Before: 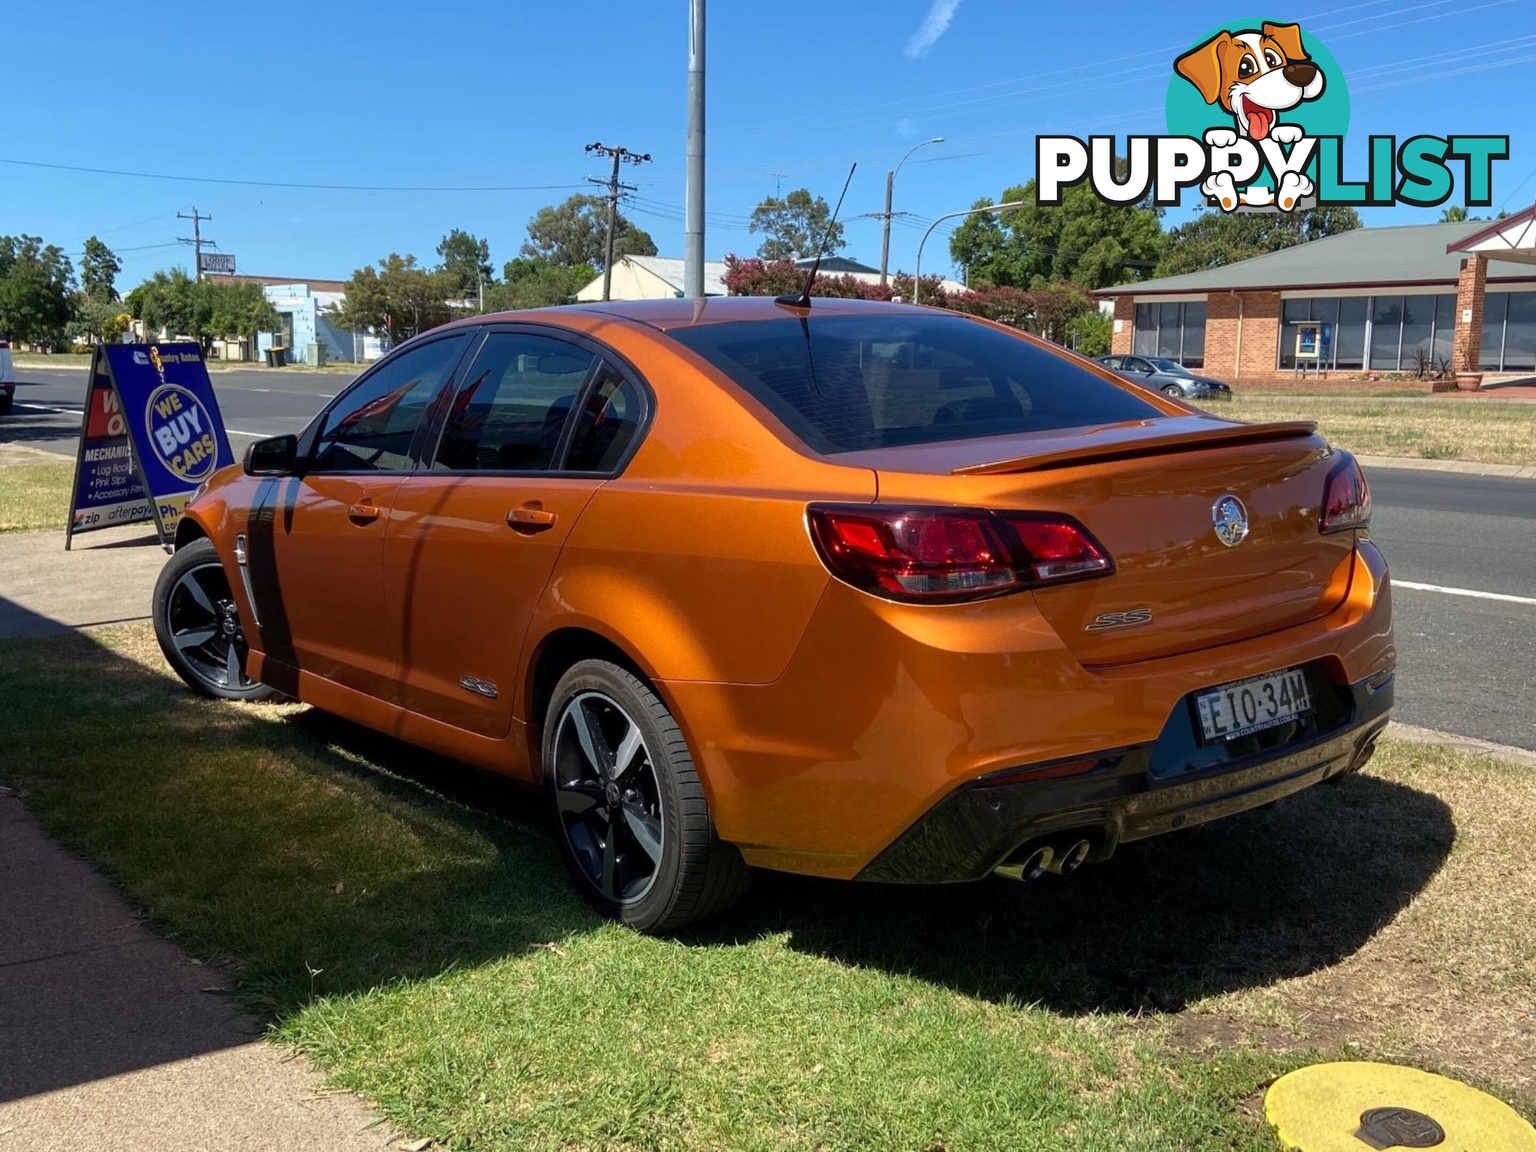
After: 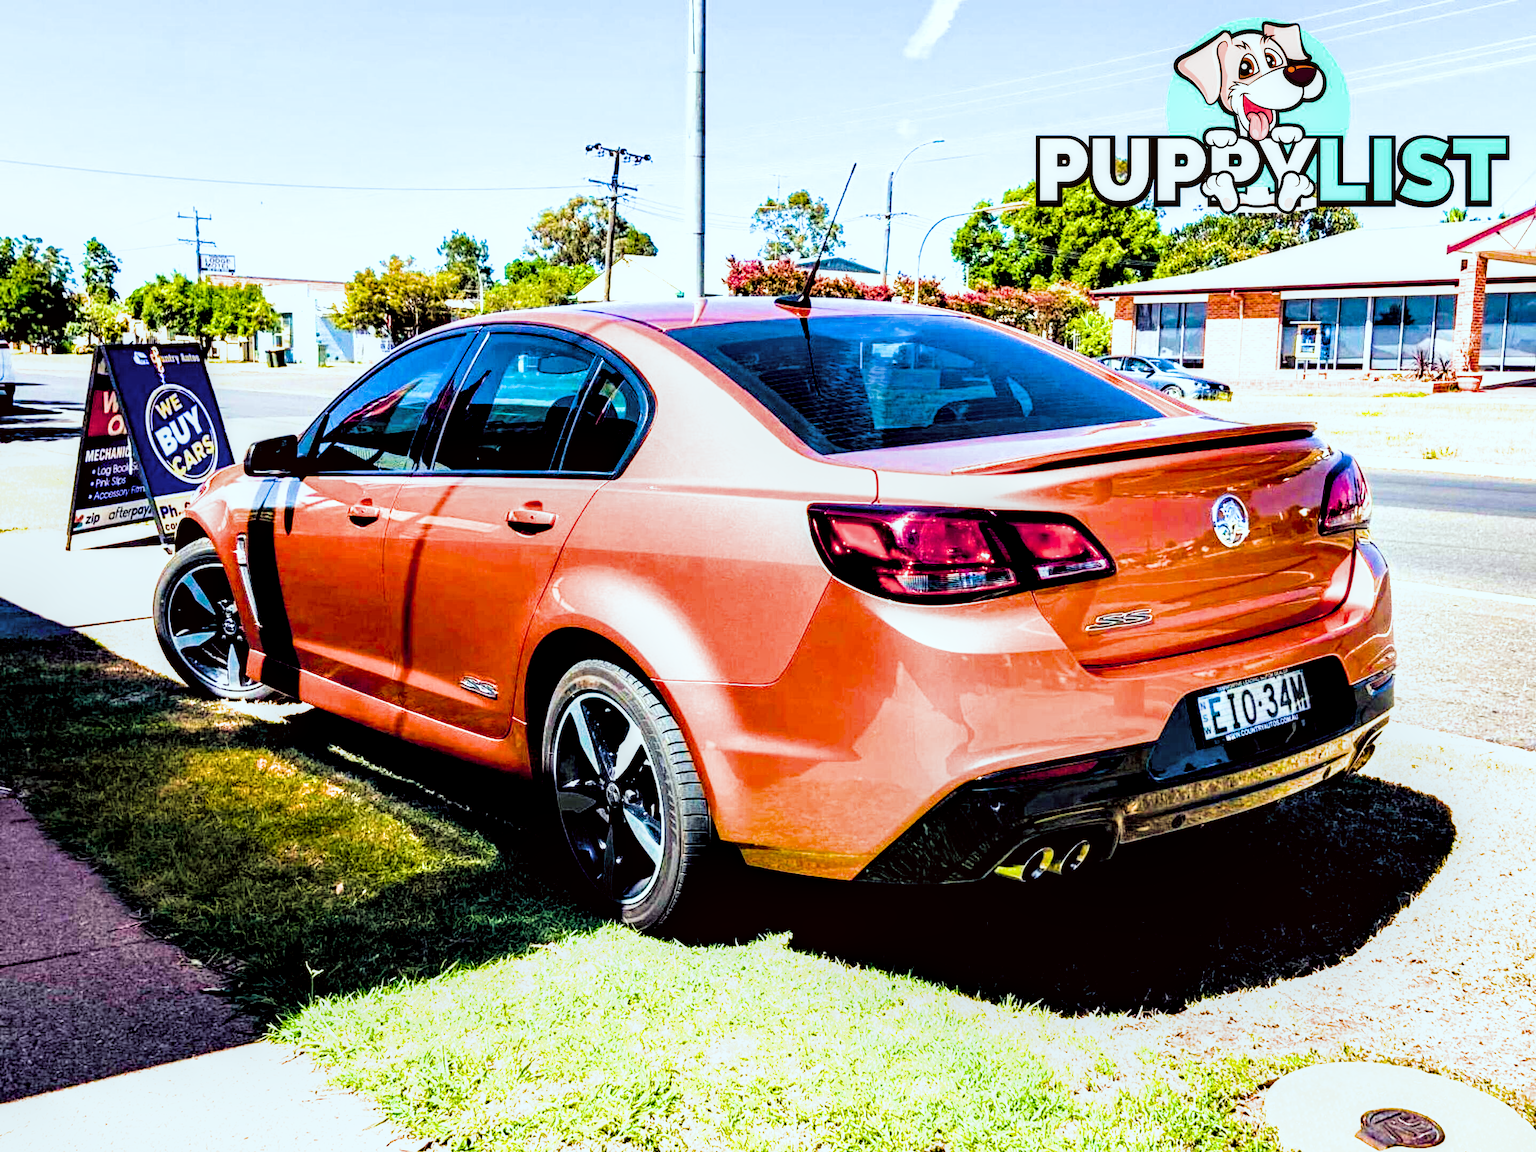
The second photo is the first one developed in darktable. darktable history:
haze removal: compatibility mode true, adaptive false
color correction: highlights a* -5.05, highlights b* -4.26, shadows a* 4.05, shadows b* 4.07
contrast equalizer: y [[0.6 ×6], [0.55 ×6], [0 ×6], [0 ×6], [0 ×6]]
exposure: black level correction 0, exposure 2 EV, compensate highlight preservation false
color balance rgb: highlights gain › chroma 2.955%, highlights gain › hue 60.36°, global offset › luminance -0.283%, global offset › chroma 0.314%, global offset › hue 261.47°, perceptual saturation grading › global saturation 25.052%, global vibrance 44.641%
filmic rgb: black relative exposure -5.14 EV, white relative exposure 3.53 EV, threshold 5.98 EV, hardness 3.17, contrast 1.189, highlights saturation mix -48.57%, enable highlight reconstruction true
local contrast: shadows 92%, midtone range 0.494
tone equalizer: -8 EV -0.729 EV, -7 EV -0.669 EV, -6 EV -0.616 EV, -5 EV -0.361 EV, -3 EV 0.367 EV, -2 EV 0.6 EV, -1 EV 0.678 EV, +0 EV 0.741 EV, mask exposure compensation -0.492 EV
